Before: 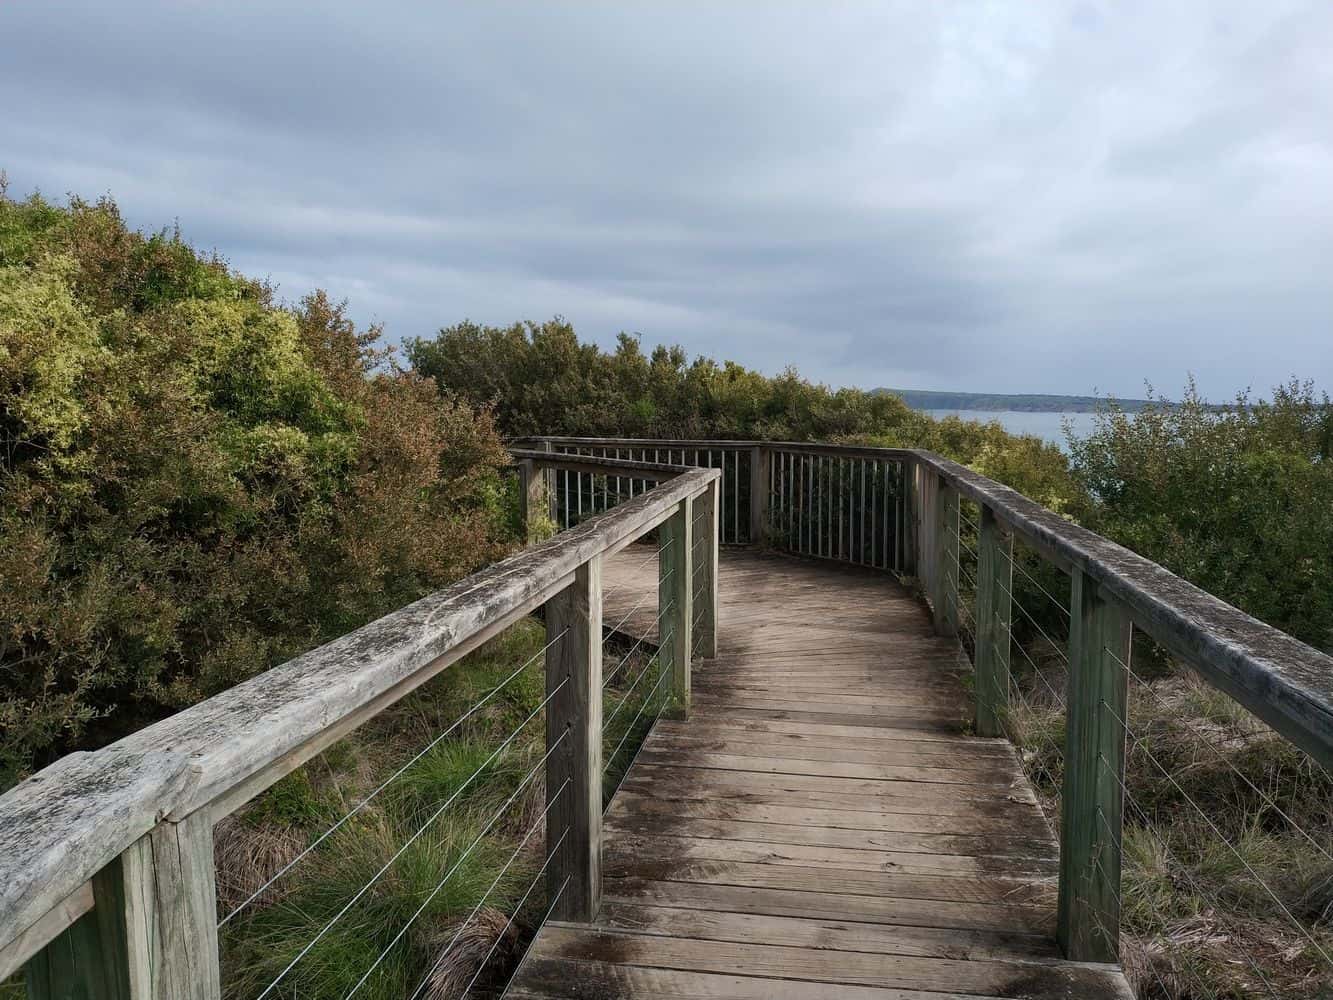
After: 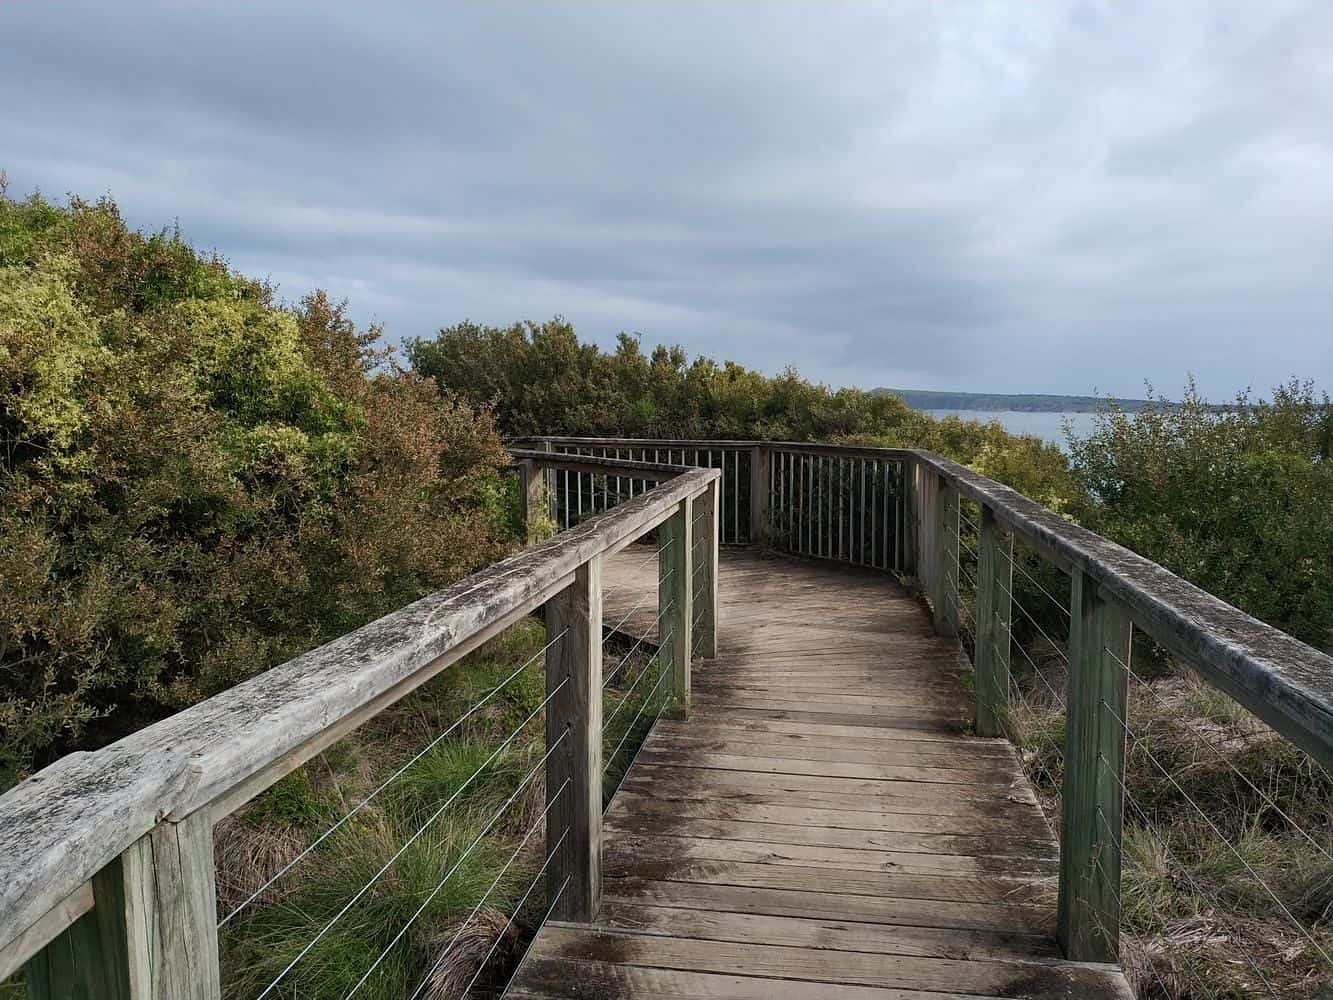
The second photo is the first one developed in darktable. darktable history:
shadows and highlights: radius 125.46, shadows 30.51, highlights -30.51, low approximation 0.01, soften with gaussian
sharpen: amount 0.2
